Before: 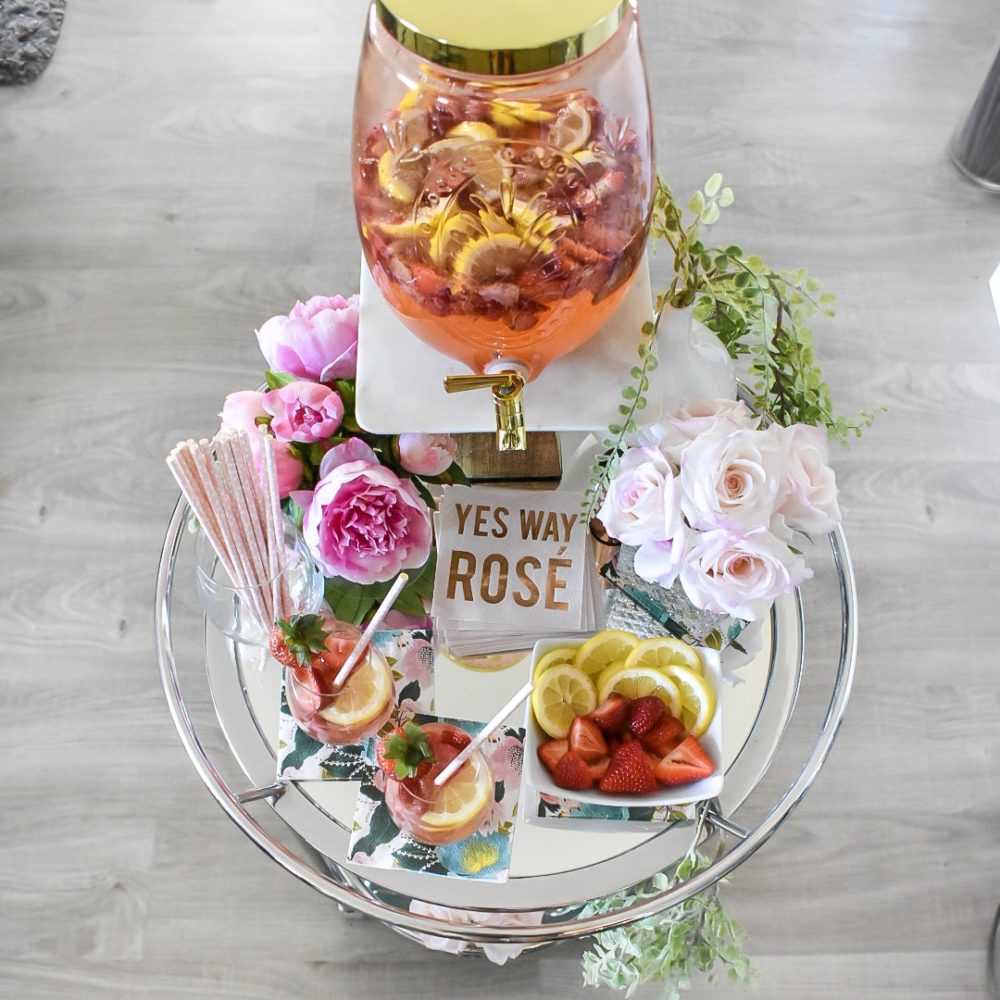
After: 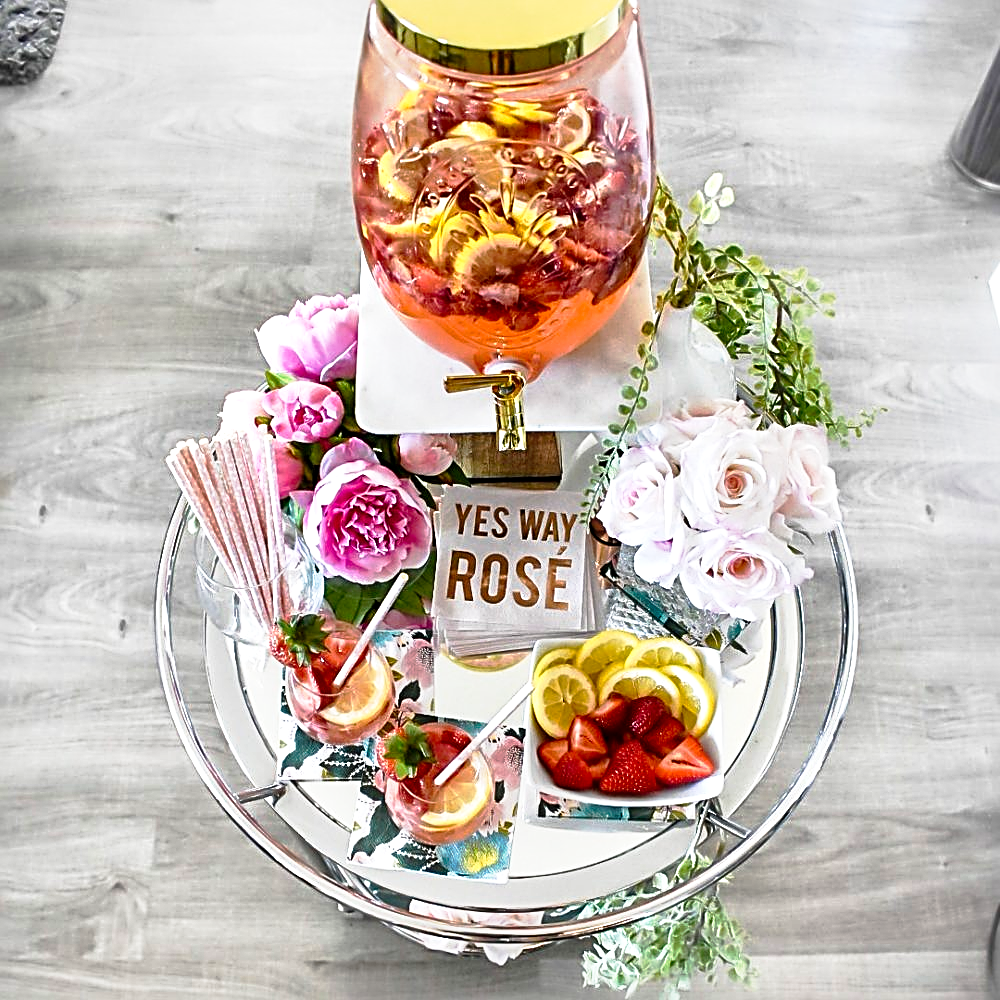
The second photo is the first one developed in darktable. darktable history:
local contrast: mode bilateral grid, contrast 20, coarseness 50, detail 179%, midtone range 0.2
tone curve: curves: ch0 [(0, 0) (0.105, 0.068) (0.195, 0.162) (0.283, 0.283) (0.384, 0.404) (0.485, 0.531) (0.638, 0.681) (0.795, 0.879) (1, 0.977)]; ch1 [(0, 0) (0.161, 0.092) (0.35, 0.33) (0.379, 0.401) (0.456, 0.469) (0.504, 0.498) (0.53, 0.532) (0.58, 0.619) (0.635, 0.671) (1, 1)]; ch2 [(0, 0) (0.371, 0.362) (0.437, 0.437) (0.483, 0.484) (0.53, 0.515) (0.56, 0.58) (0.622, 0.606) (1, 1)], preserve colors none
sharpen: radius 2.816, amount 0.715
